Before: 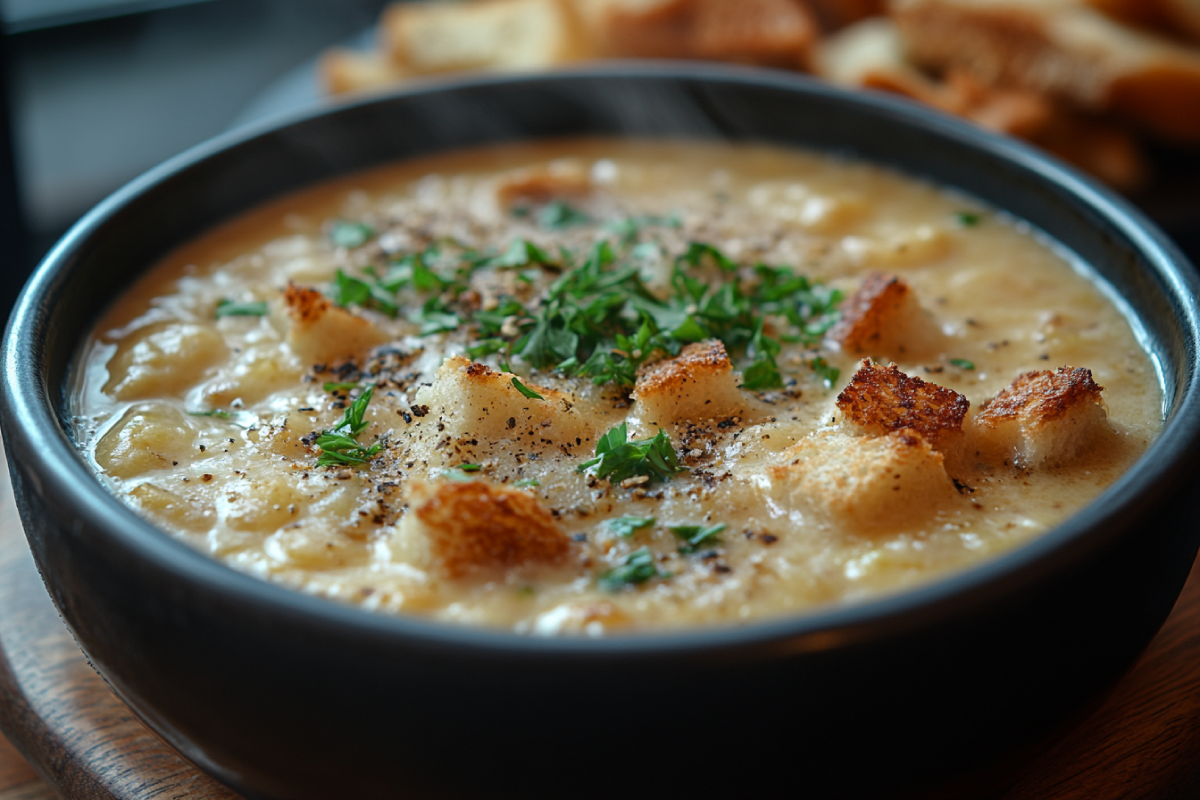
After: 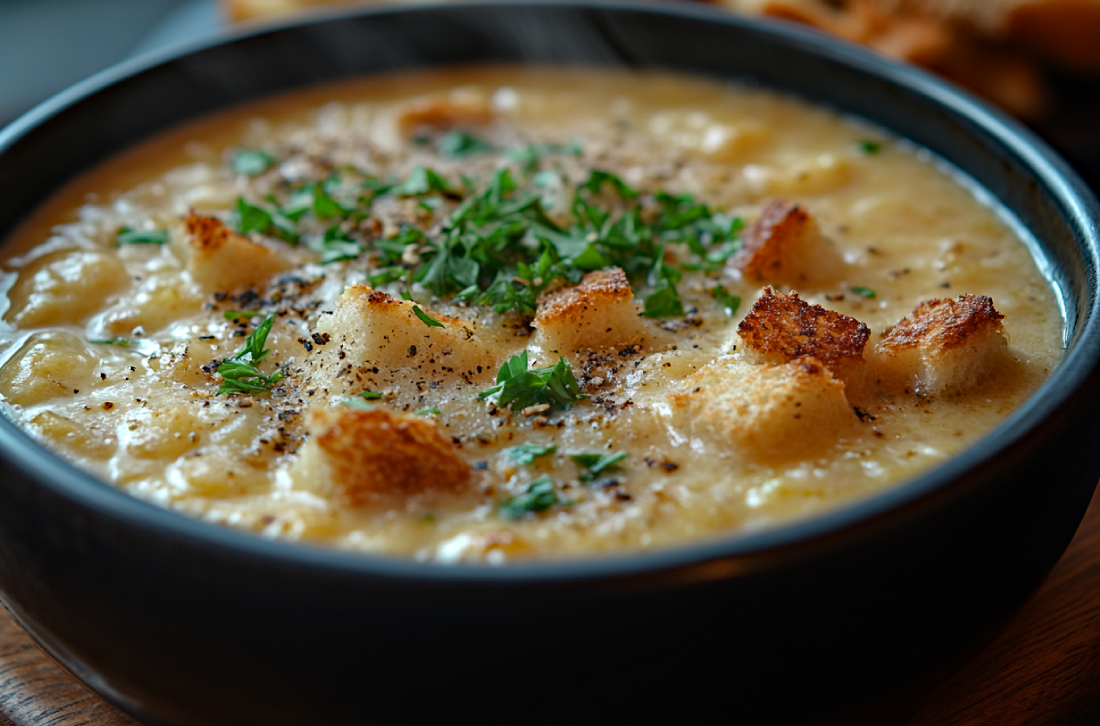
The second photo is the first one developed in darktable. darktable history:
crop and rotate: left 8.262%, top 9.226%
haze removal: strength 0.29, distance 0.25, compatibility mode true, adaptive false
